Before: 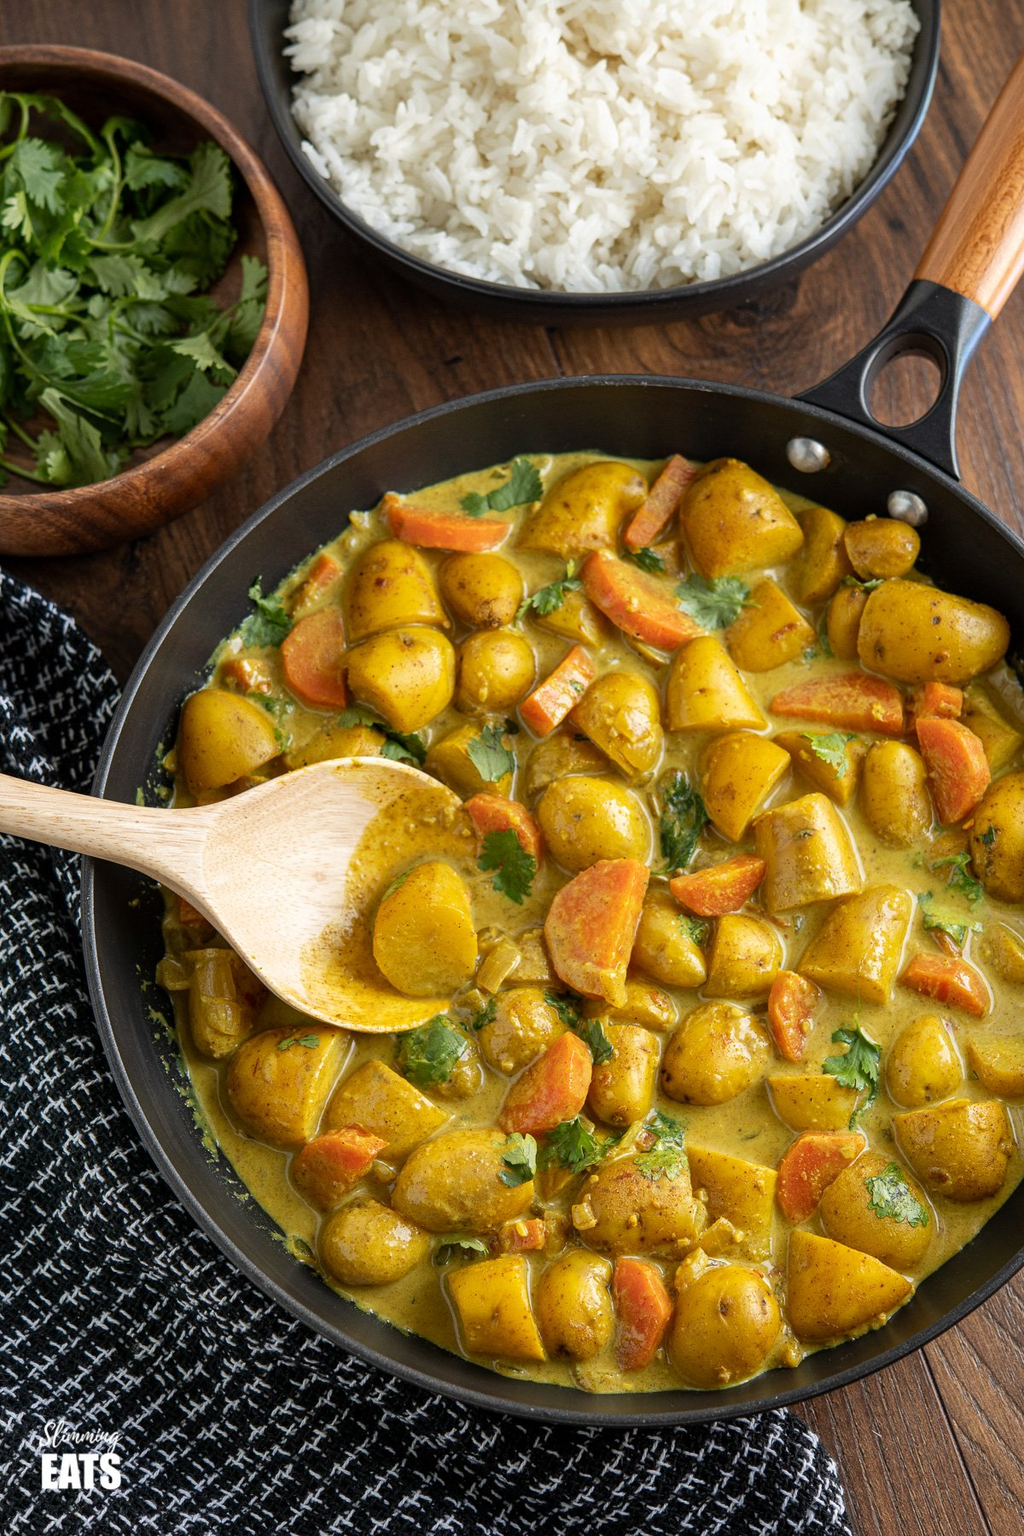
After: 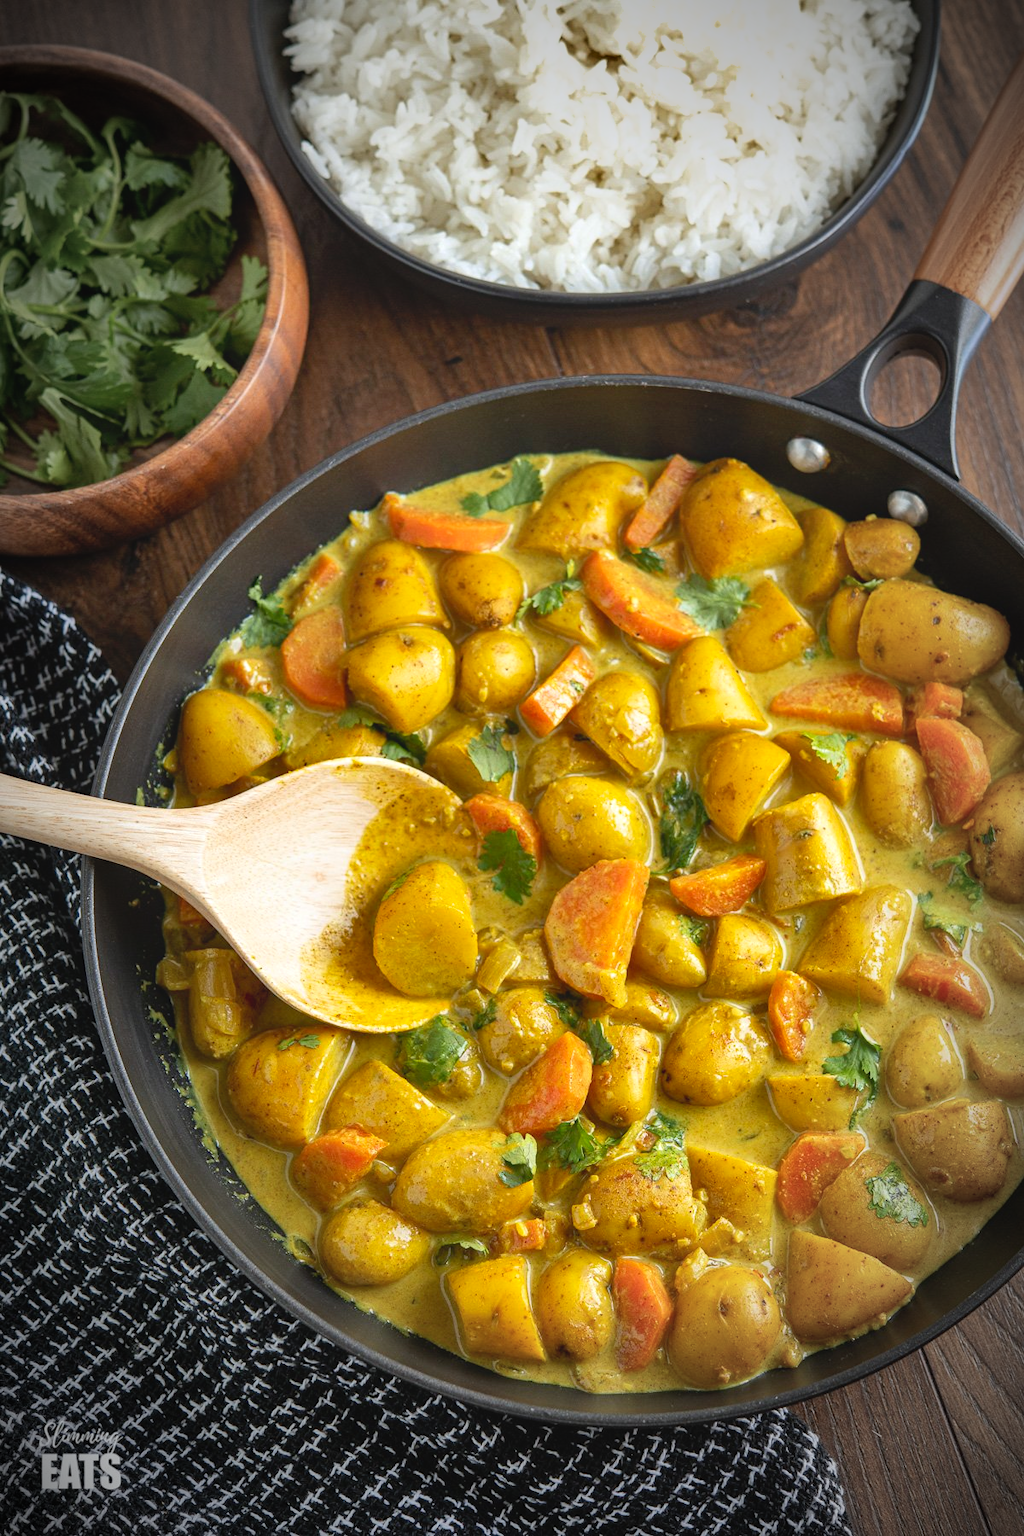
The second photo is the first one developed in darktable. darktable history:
local contrast: highlights 68%, shadows 68%, detail 82%, midtone range 0.325
vignetting: fall-off start 67.5%, fall-off radius 67.23%, brightness -0.813, automatic ratio true
shadows and highlights: soften with gaussian
exposure: black level correction 0.001, exposure 0.5 EV, compensate exposure bias true, compensate highlight preservation false
white balance: red 0.982, blue 1.018
